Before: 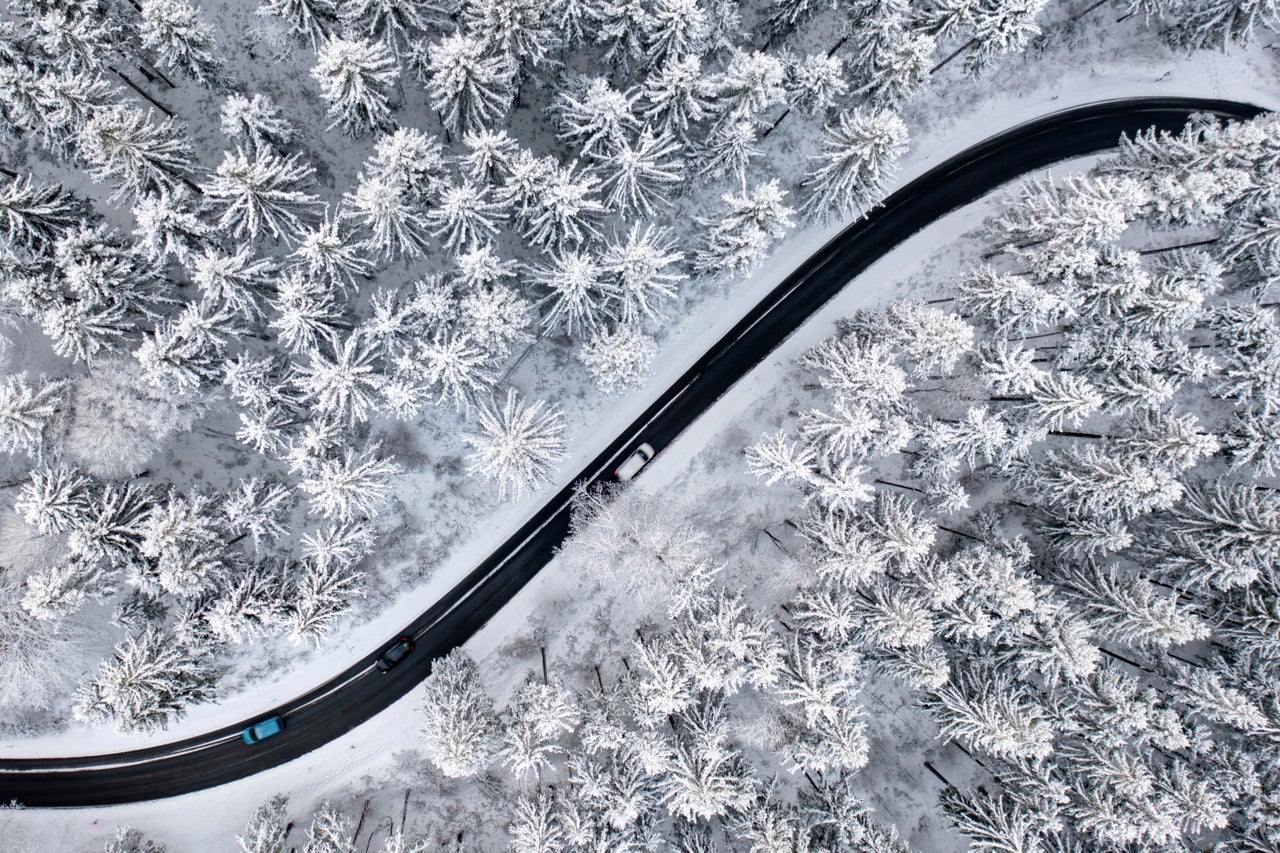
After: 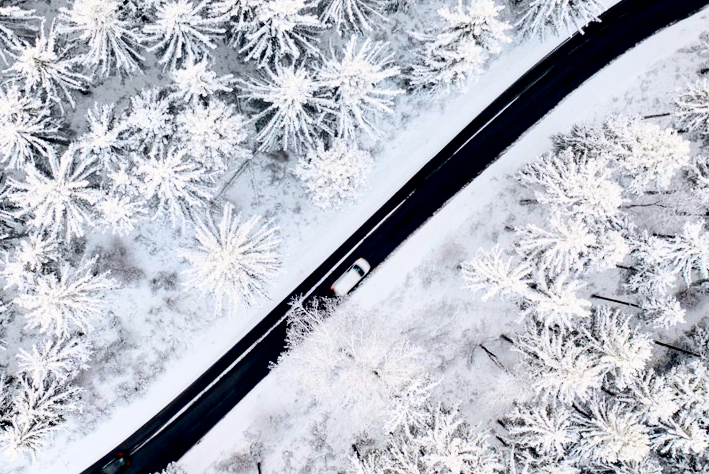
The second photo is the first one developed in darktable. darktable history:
crop and rotate: left 22.265%, top 21.755%, right 22.285%, bottom 22.563%
exposure: black level correction 0.009, exposure 0.118 EV, compensate highlight preservation false
tone curve: curves: ch0 [(0, 0) (0.104, 0.068) (0.236, 0.227) (0.46, 0.576) (0.657, 0.796) (0.861, 0.932) (1, 0.981)]; ch1 [(0, 0) (0.353, 0.344) (0.434, 0.382) (0.479, 0.476) (0.502, 0.504) (0.544, 0.534) (0.57, 0.57) (0.586, 0.603) (0.618, 0.631) (0.657, 0.679) (1, 1)]; ch2 [(0, 0) (0.34, 0.314) (0.434, 0.43) (0.5, 0.511) (0.528, 0.545) (0.557, 0.573) (0.573, 0.618) (0.628, 0.751) (1, 1)], color space Lab, independent channels, preserve colors none
